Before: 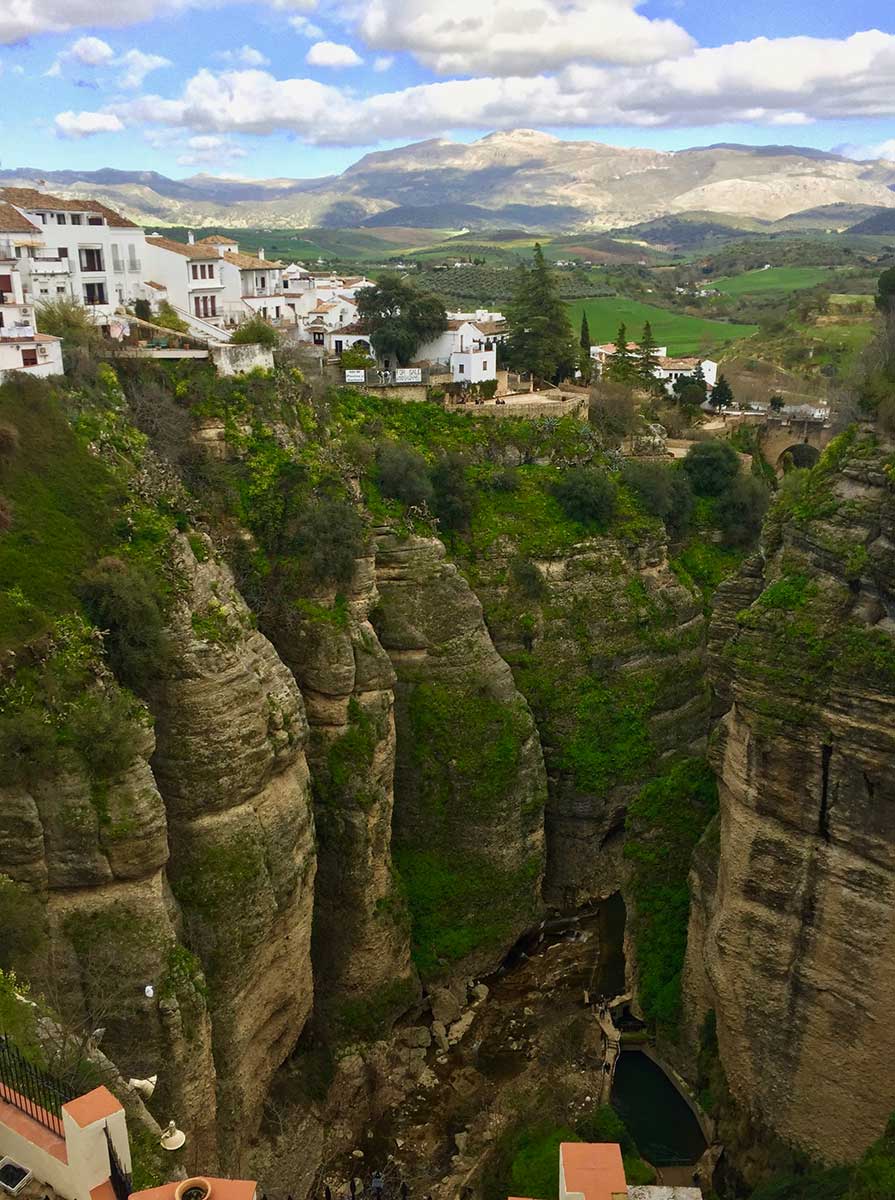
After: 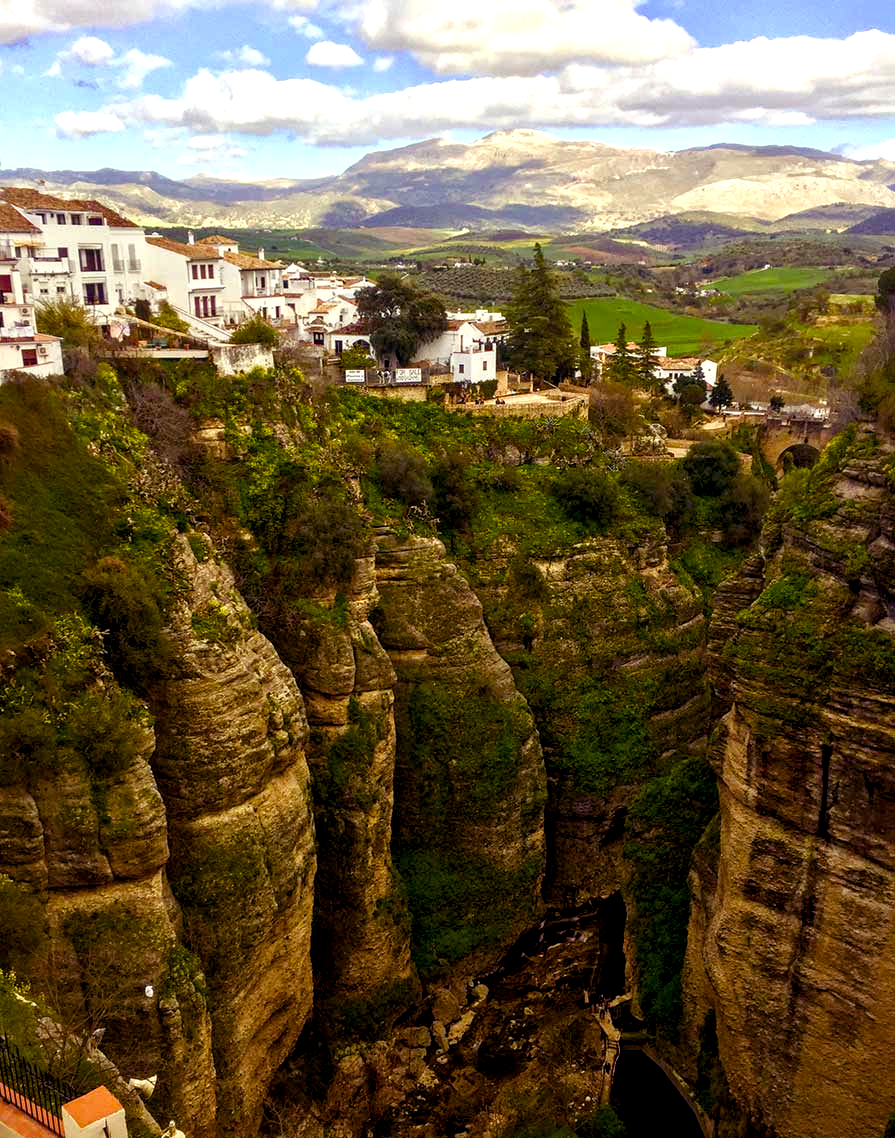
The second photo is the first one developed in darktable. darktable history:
color balance rgb: shadows lift › luminance -21.66%, shadows lift › chroma 8.98%, shadows lift › hue 283.37°, power › chroma 1.55%, power › hue 25.59°, highlights gain › luminance 6.08%, highlights gain › chroma 2.55%, highlights gain › hue 90°, global offset › luminance -0.87%, perceptual saturation grading › global saturation 27.49%, perceptual saturation grading › highlights -28.39%, perceptual saturation grading › mid-tones 15.22%, perceptual saturation grading › shadows 33.98%, perceptual brilliance grading › highlights 10%, perceptual brilliance grading › mid-tones 5%
crop and rotate: top 0%, bottom 5.097%
local contrast: on, module defaults
